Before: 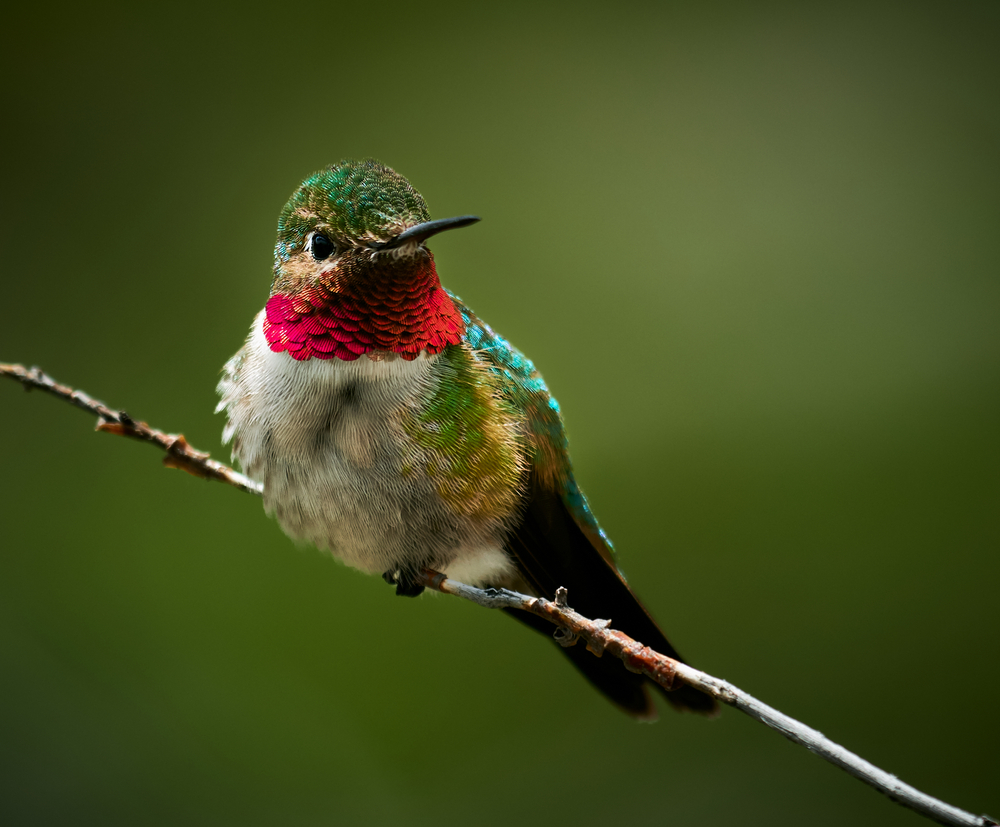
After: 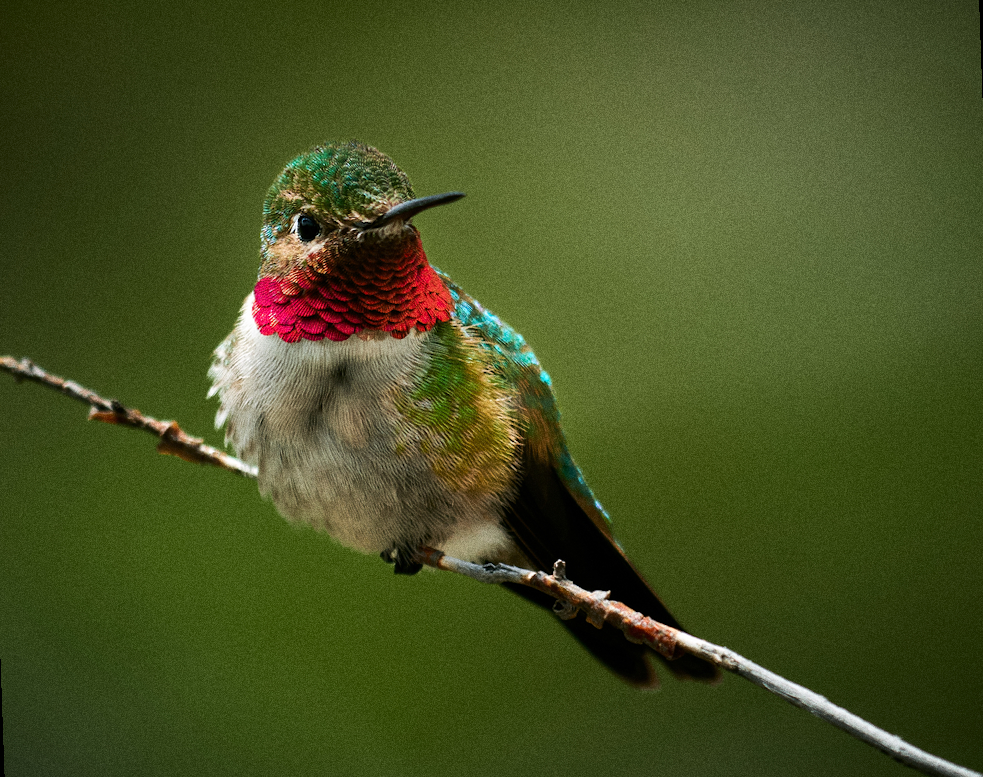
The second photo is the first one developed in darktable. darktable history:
shadows and highlights: shadows 12, white point adjustment 1.2, soften with gaussian
grain: coarseness 11.82 ISO, strength 36.67%, mid-tones bias 74.17%
rotate and perspective: rotation -2°, crop left 0.022, crop right 0.978, crop top 0.049, crop bottom 0.951
